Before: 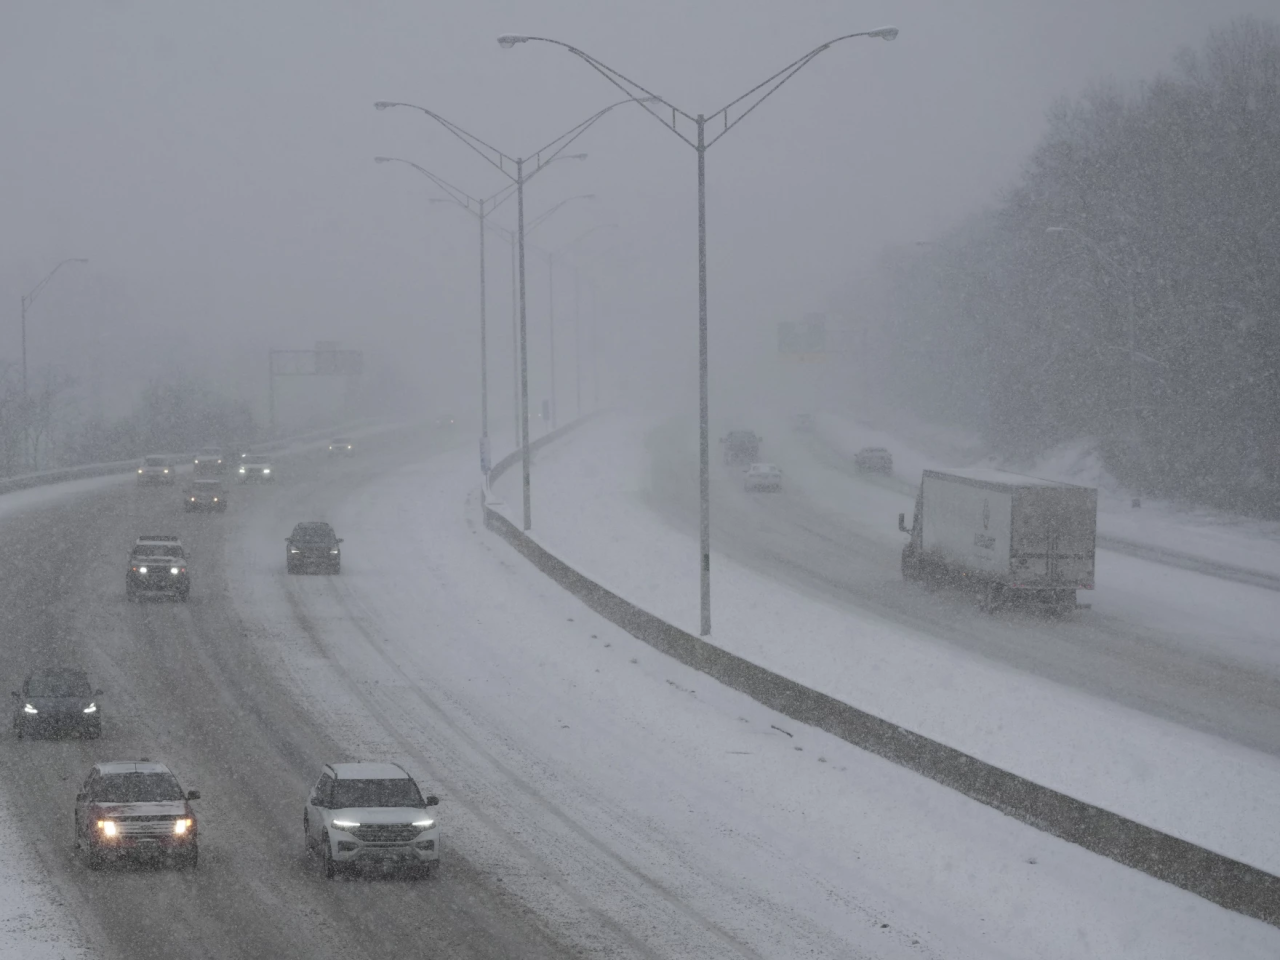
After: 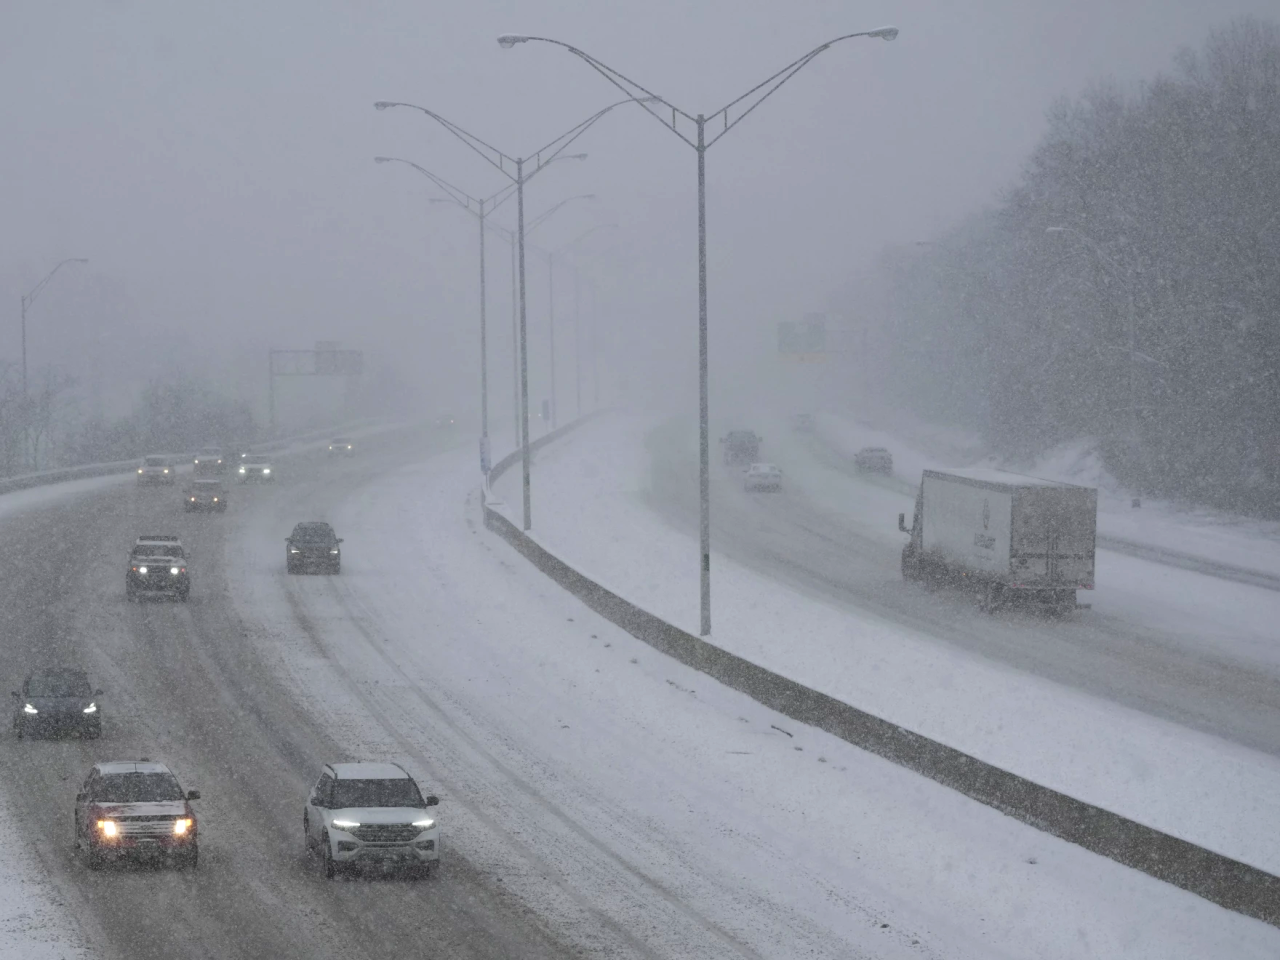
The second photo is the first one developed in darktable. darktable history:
local contrast: mode bilateral grid, contrast 20, coarseness 49, detail 119%, midtone range 0.2
shadows and highlights: shadows -13.12, white point adjustment 4, highlights 28.58
color balance rgb: linear chroma grading › global chroma 8.953%, perceptual saturation grading › global saturation 30.131%
